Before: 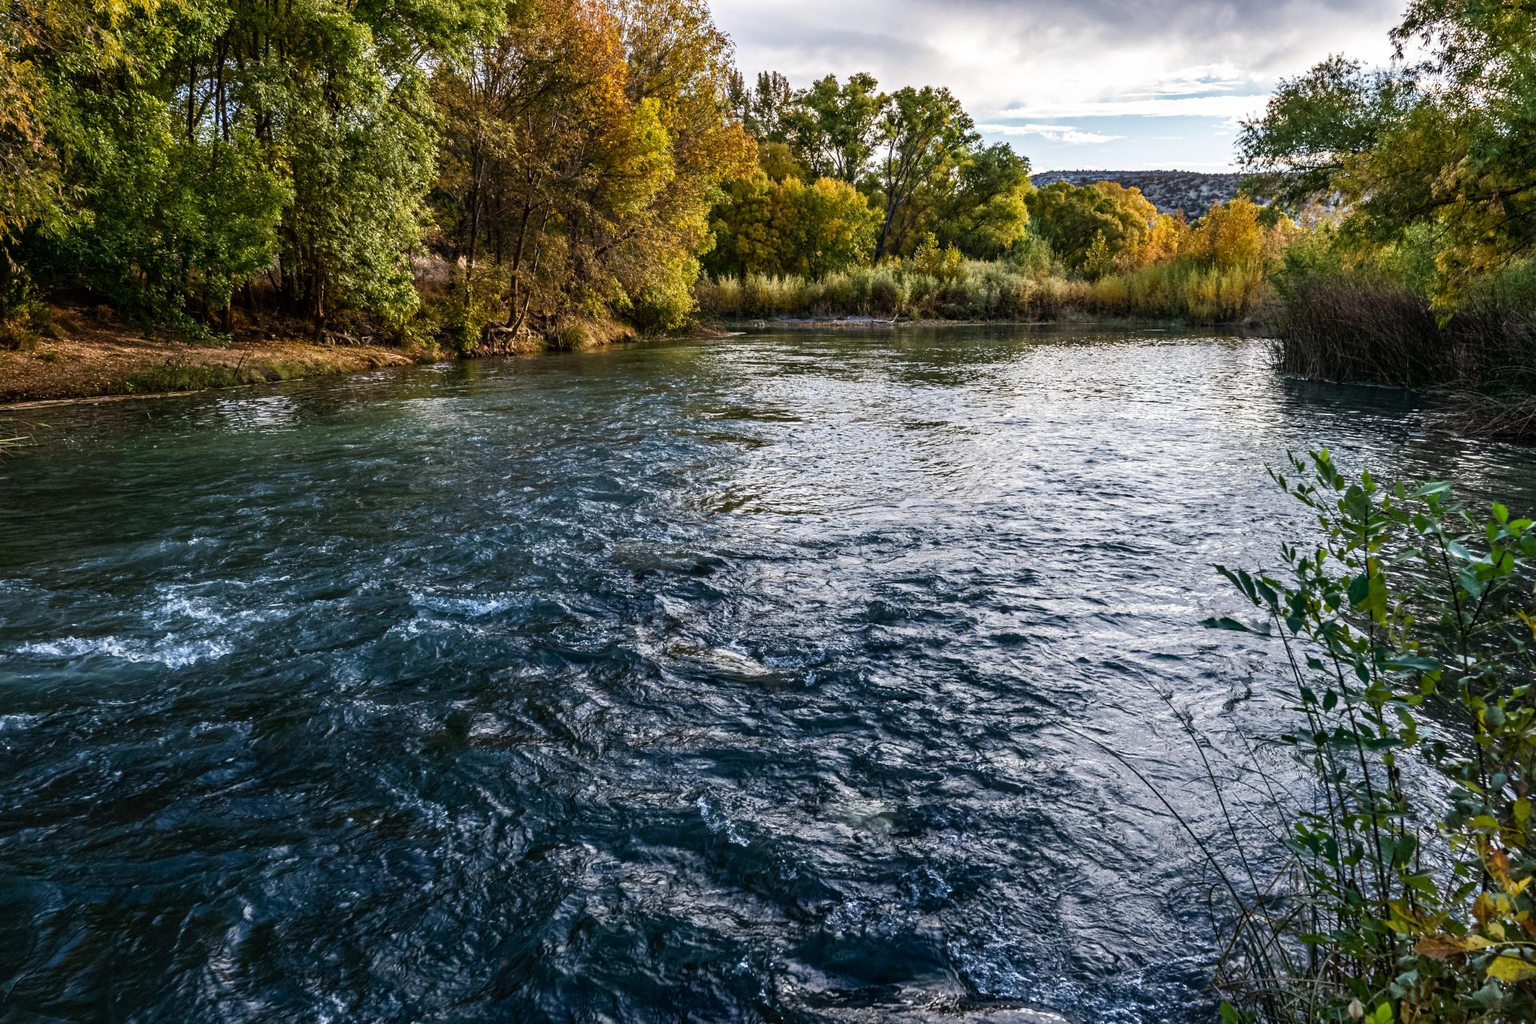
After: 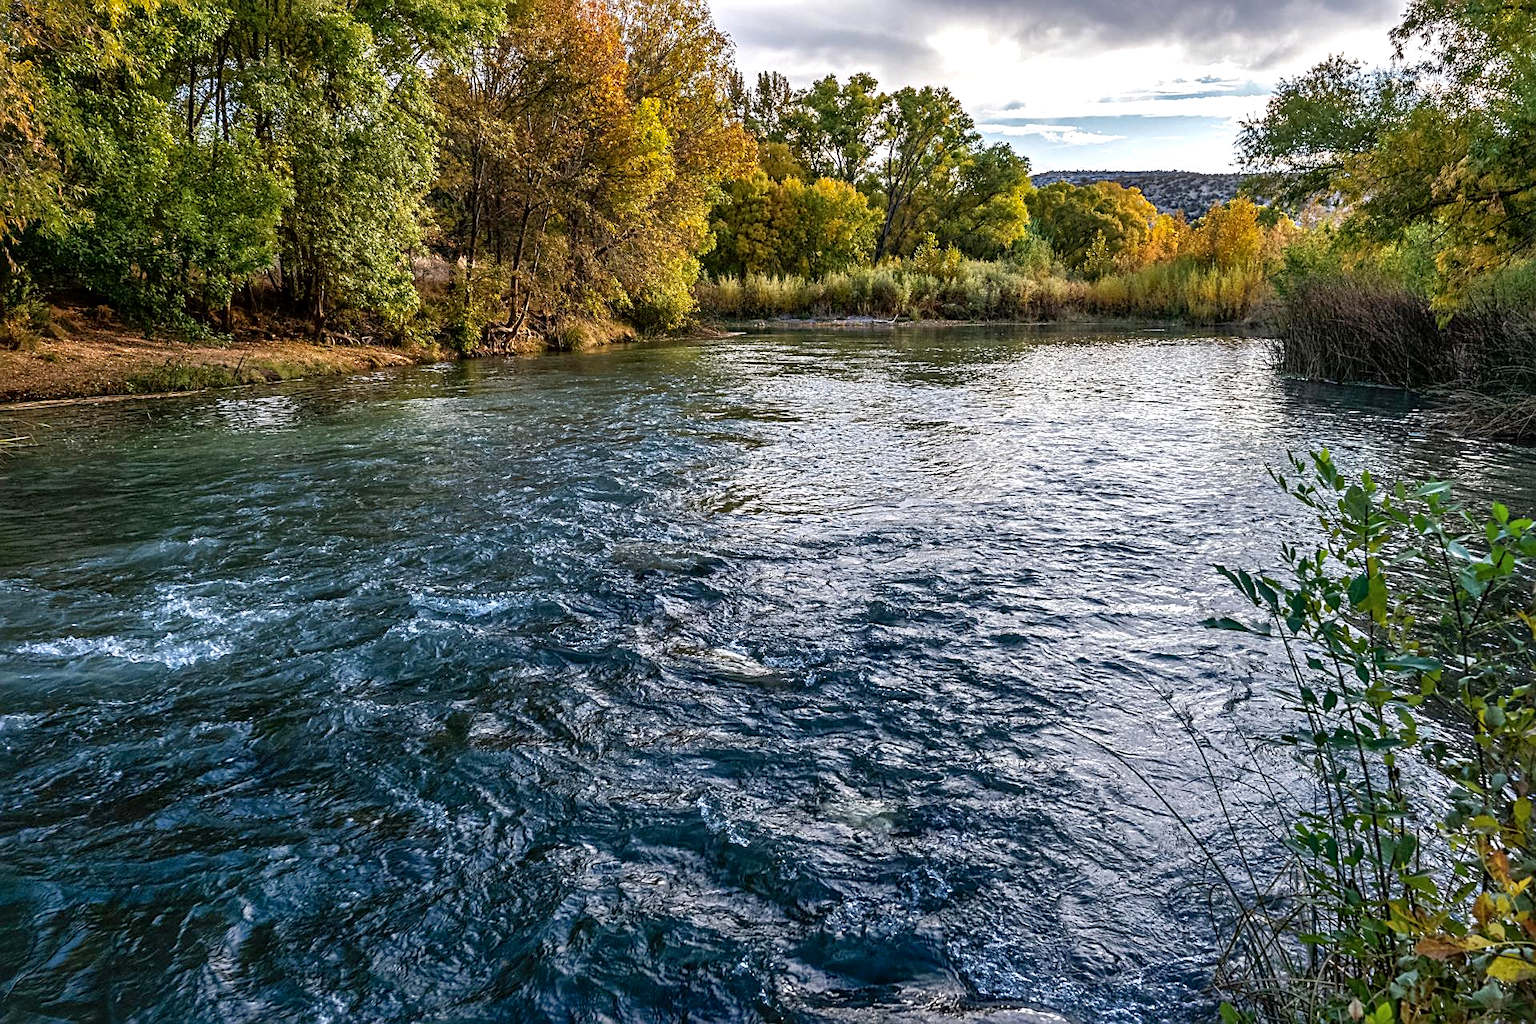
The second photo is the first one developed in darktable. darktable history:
vignetting: fall-off start 116.67%, fall-off radius 59.26%, brightness -0.31, saturation -0.056
local contrast: mode bilateral grid, contrast 20, coarseness 50, detail 120%, midtone range 0.2
exposure: exposure 0.2 EV, compensate highlight preservation false
shadows and highlights: on, module defaults
sharpen: on, module defaults
